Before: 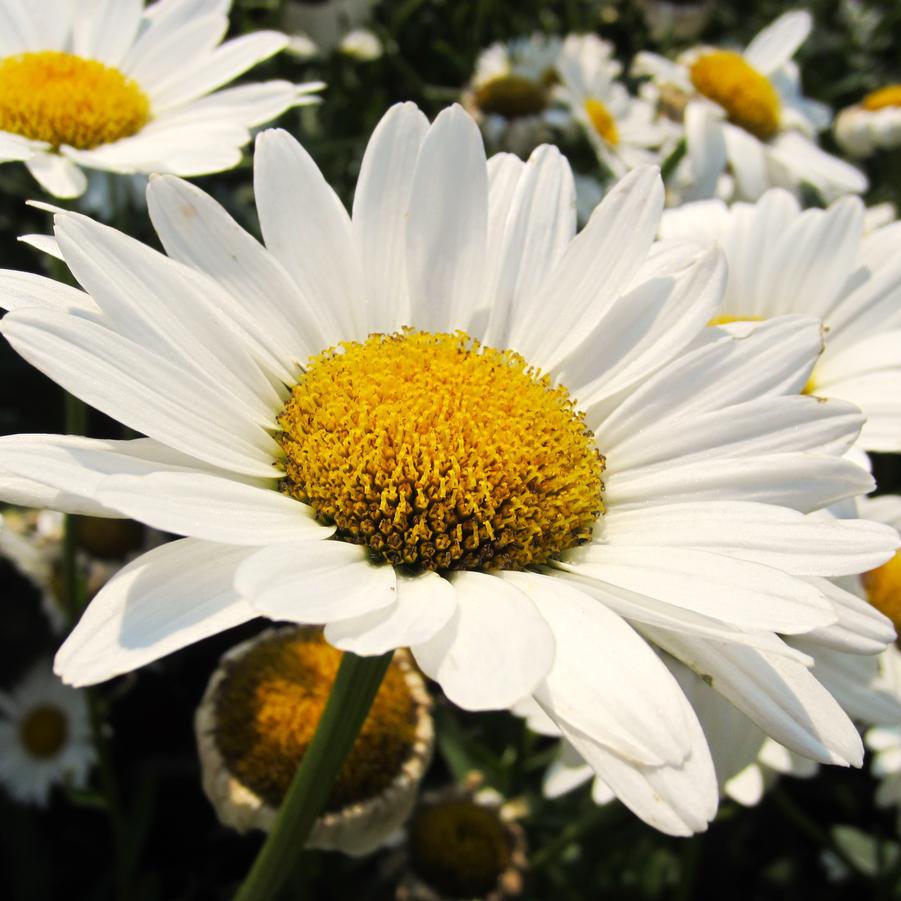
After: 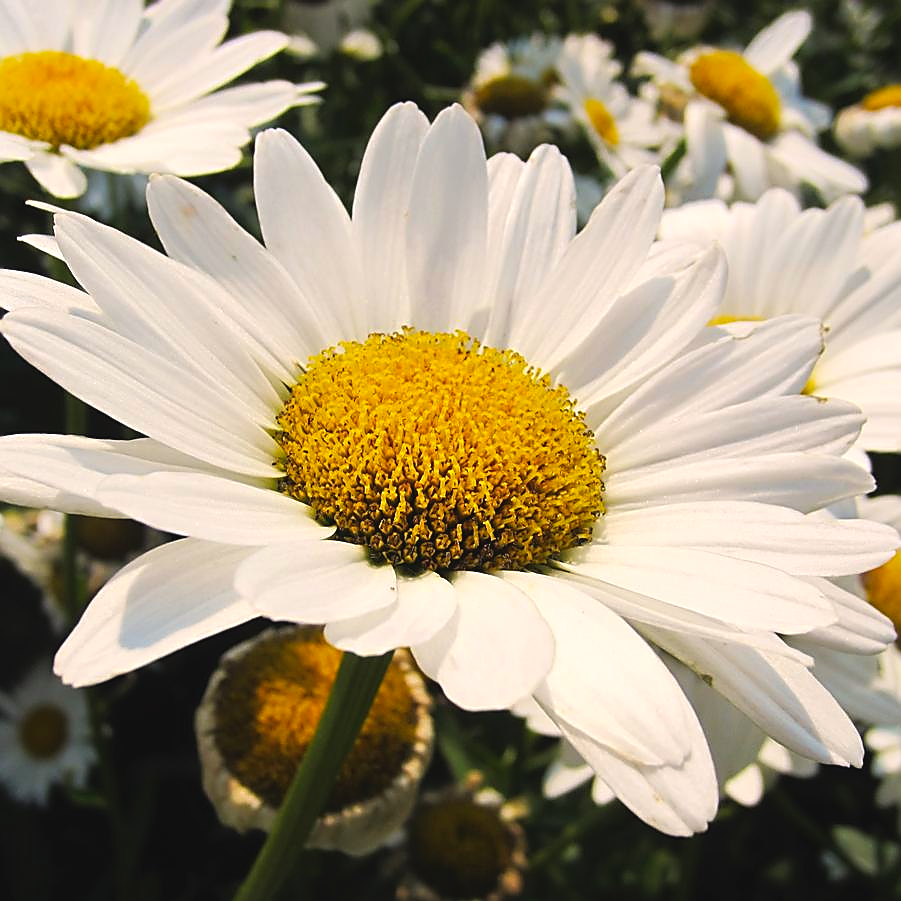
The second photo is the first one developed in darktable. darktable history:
tone equalizer: edges refinement/feathering 500, mask exposure compensation -1.57 EV, preserve details guided filter
sharpen: radius 1.425, amount 1.235, threshold 0.749
color balance rgb: highlights gain › chroma 0.967%, highlights gain › hue 27.86°, global offset › luminance 0.474%, global offset › hue 168.48°, perceptual saturation grading › global saturation 0.759%, global vibrance 27.272%
